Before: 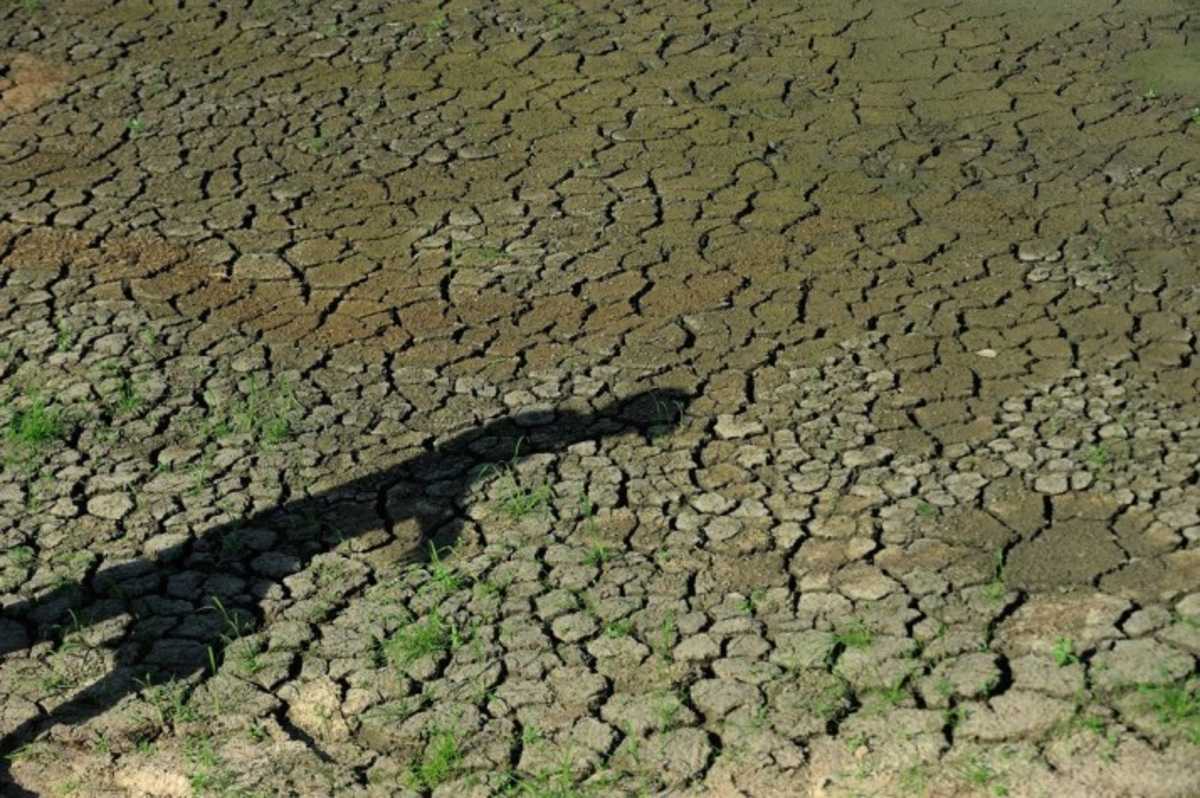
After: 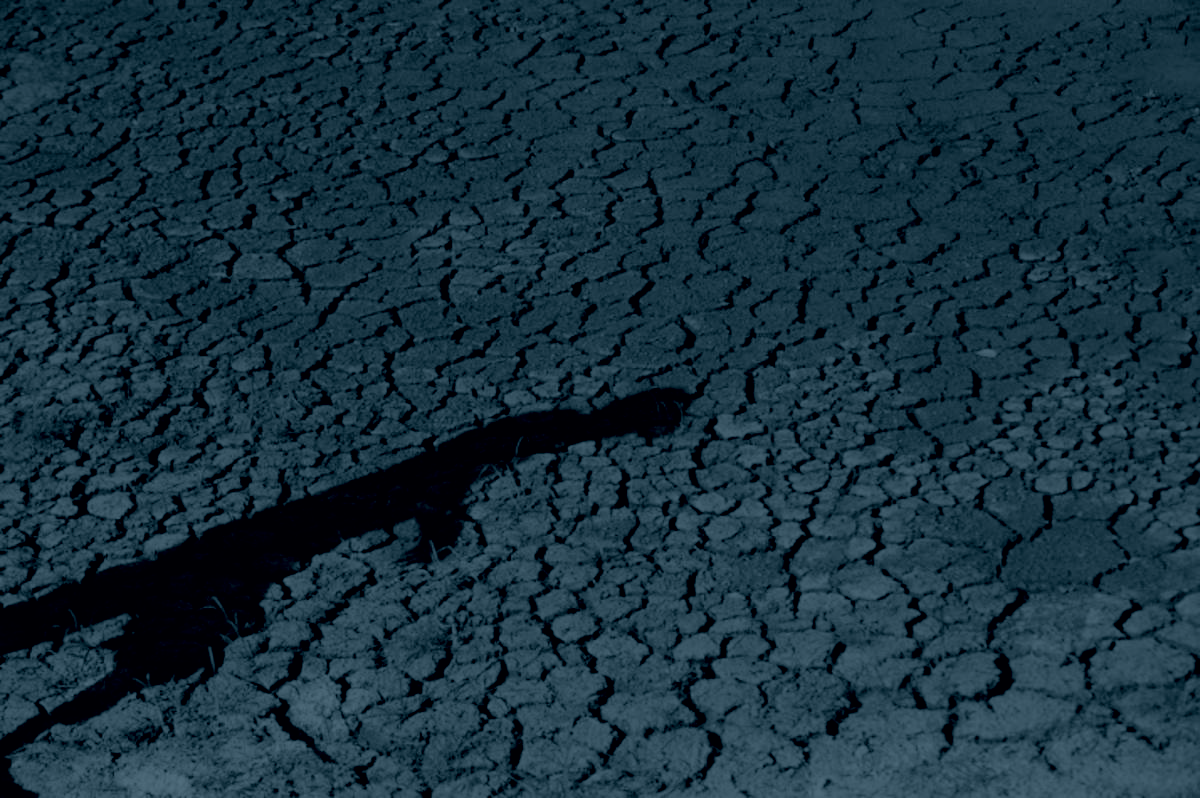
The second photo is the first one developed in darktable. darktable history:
colorize: hue 194.4°, saturation 29%, source mix 61.75%, lightness 3.98%, version 1
filmic rgb: black relative exposure -4.58 EV, white relative exposure 4.8 EV, threshold 3 EV, hardness 2.36, latitude 36.07%, contrast 1.048, highlights saturation mix 1.32%, shadows ↔ highlights balance 1.25%, color science v4 (2020), enable highlight reconstruction true
